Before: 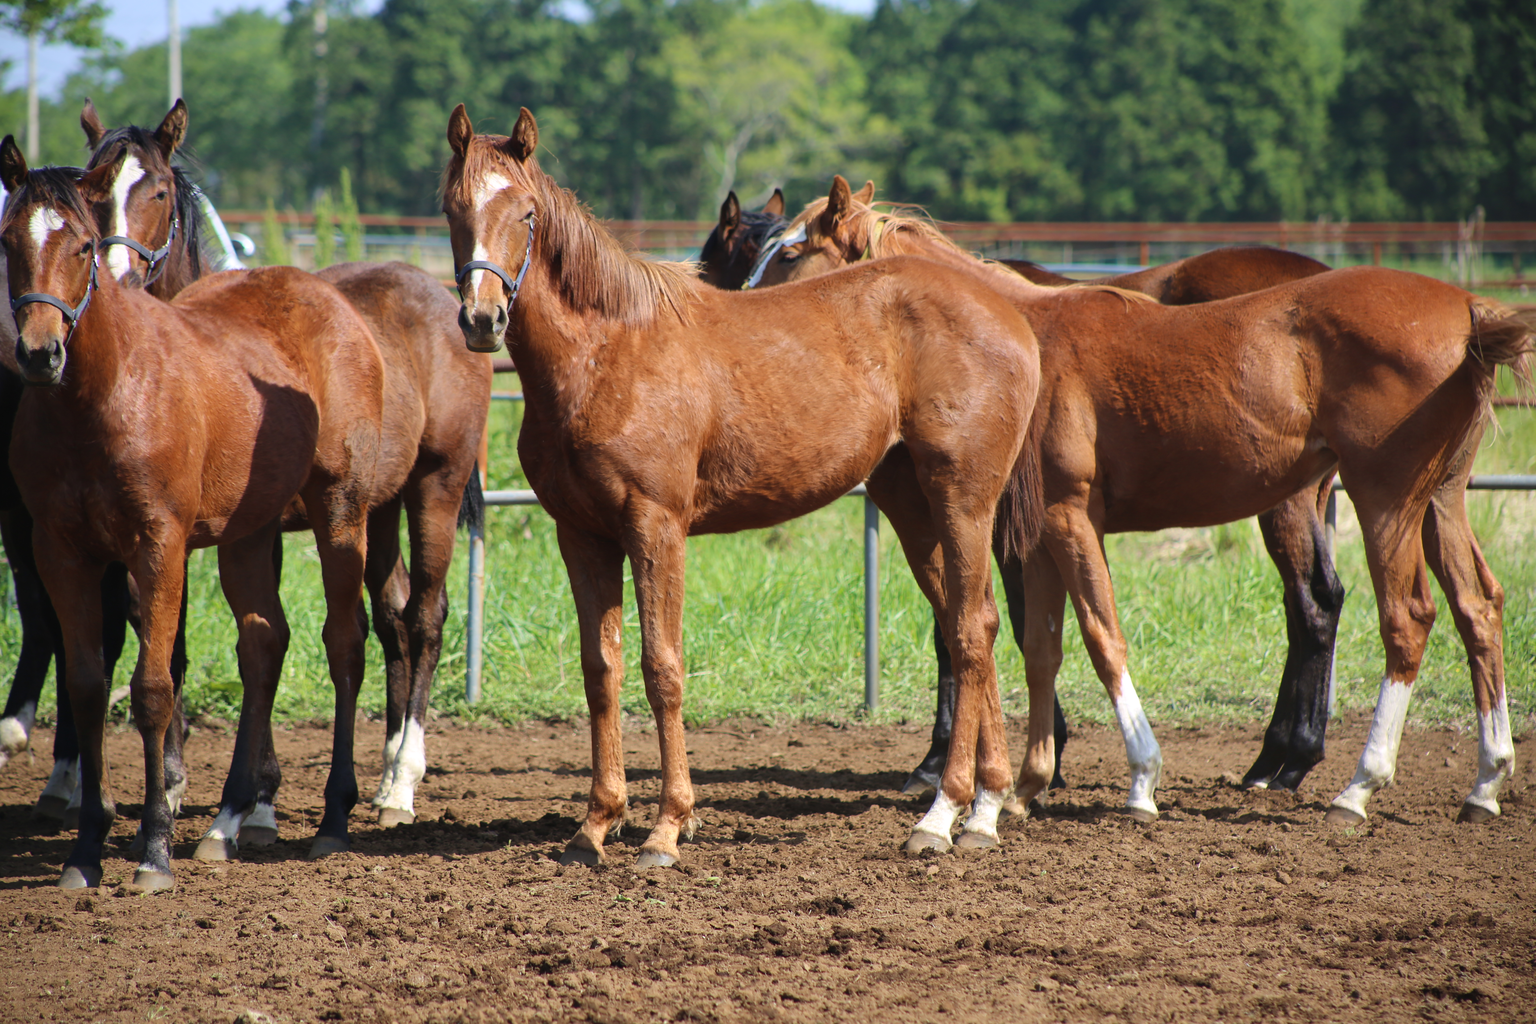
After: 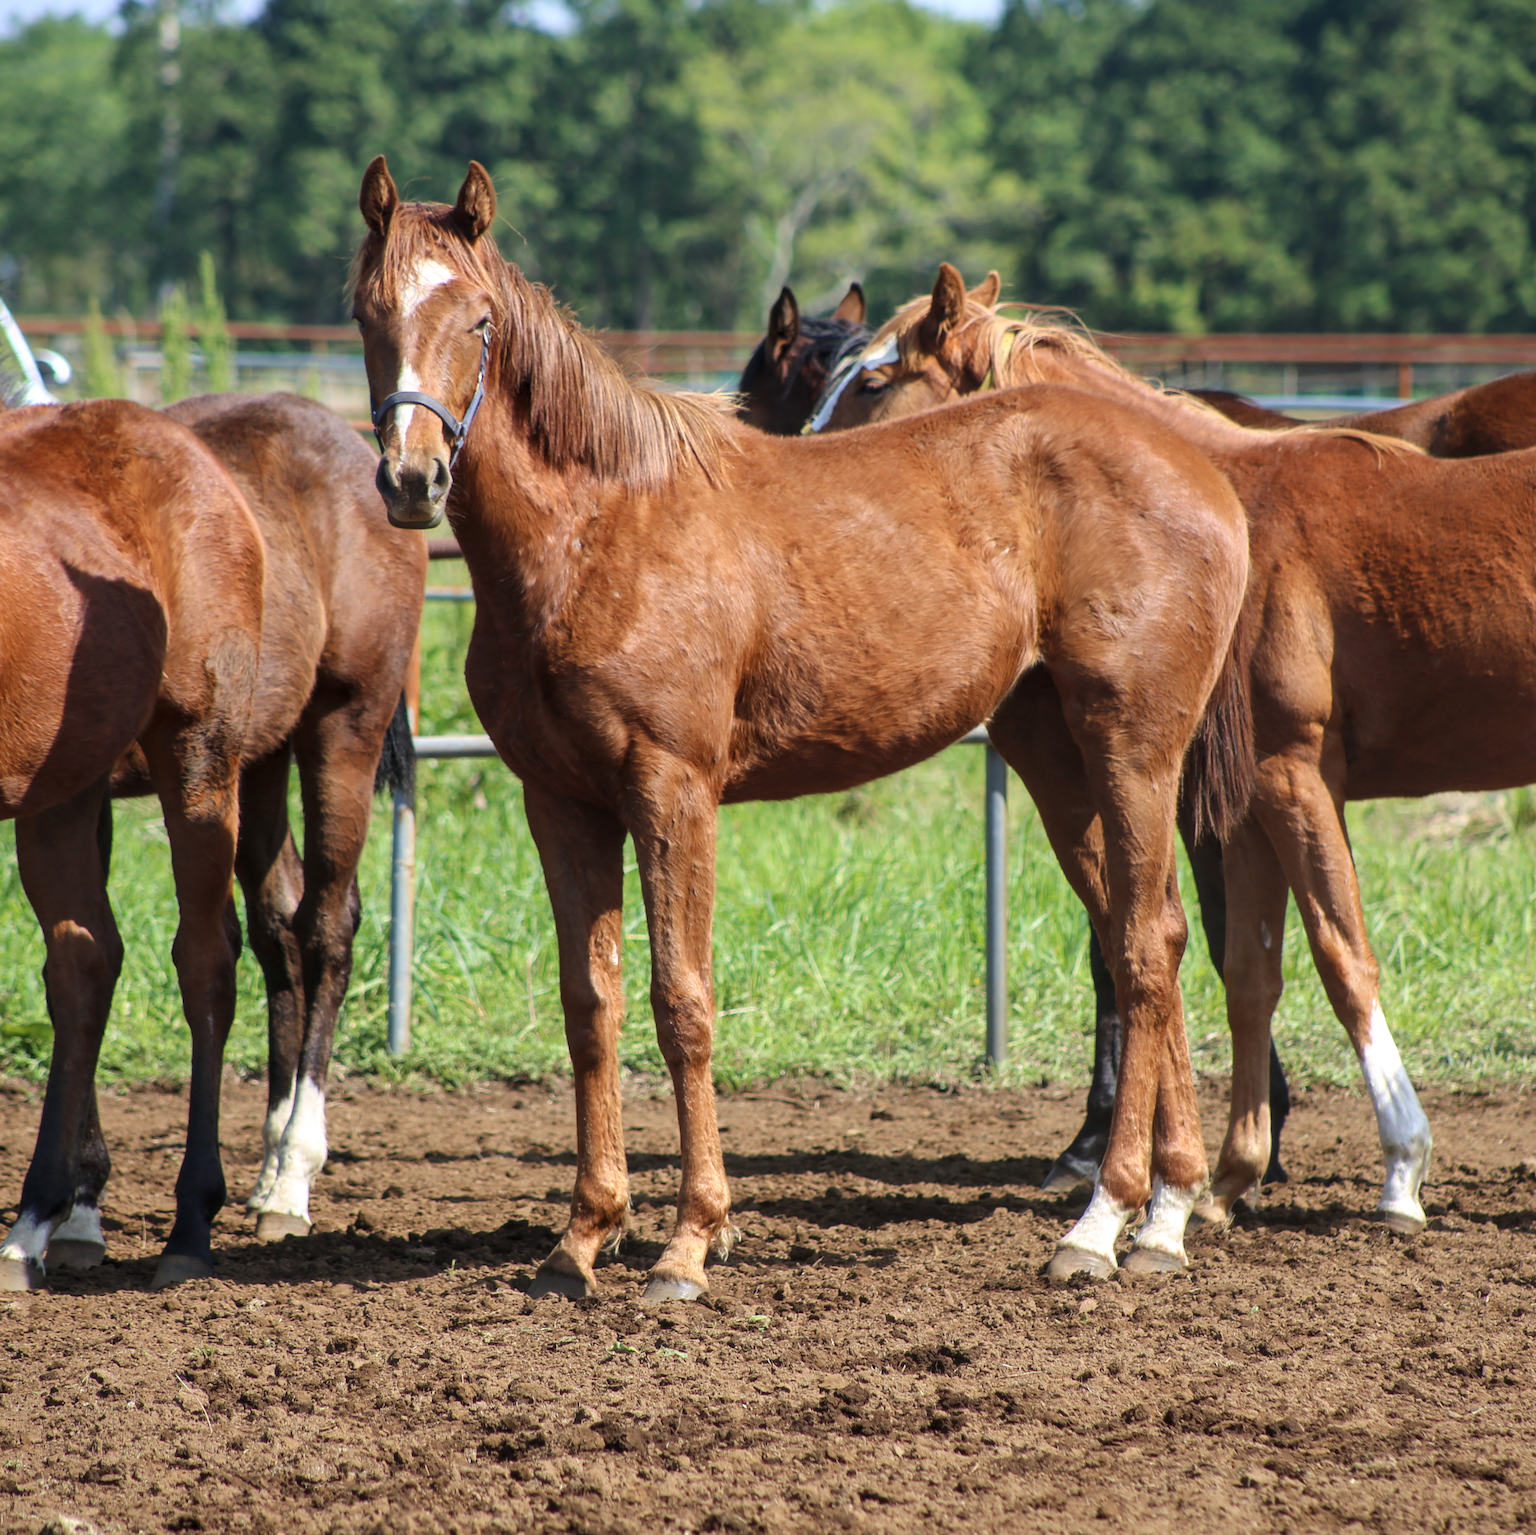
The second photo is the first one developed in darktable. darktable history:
crop and rotate: left 13.537%, right 19.796%
haze removal: strength -0.05
local contrast: on, module defaults
